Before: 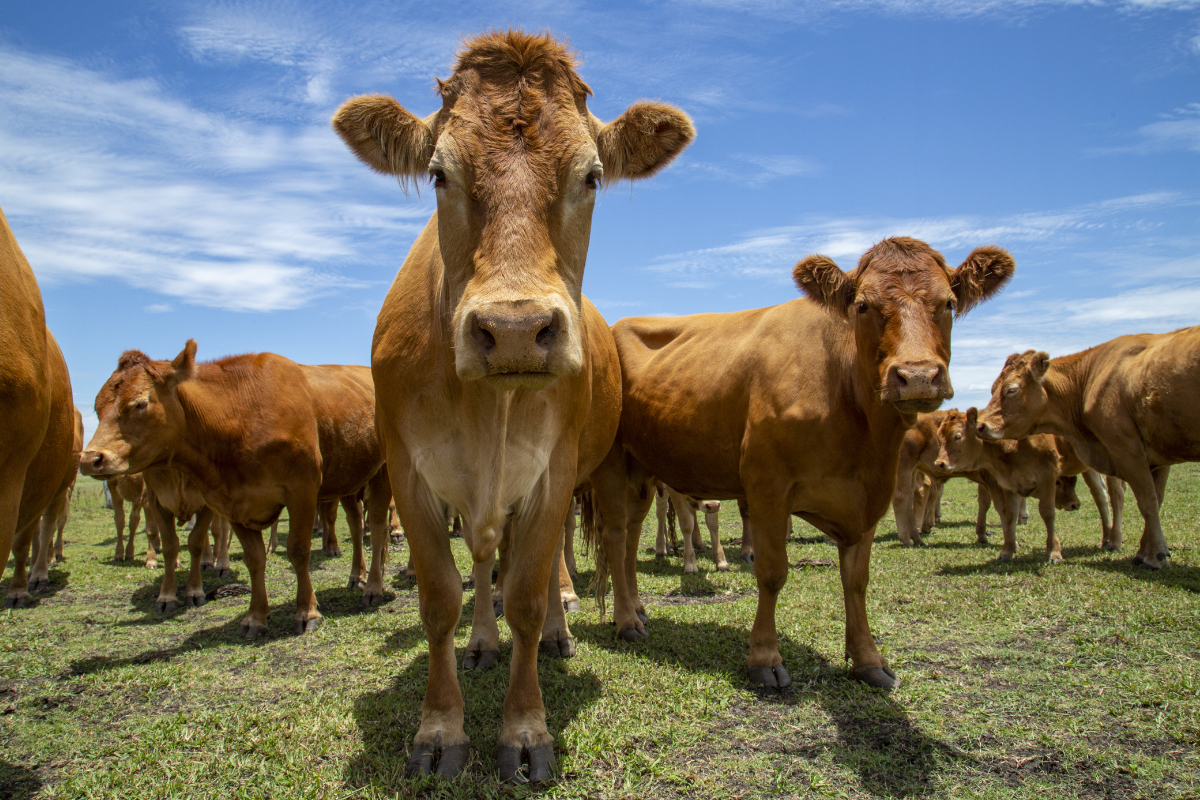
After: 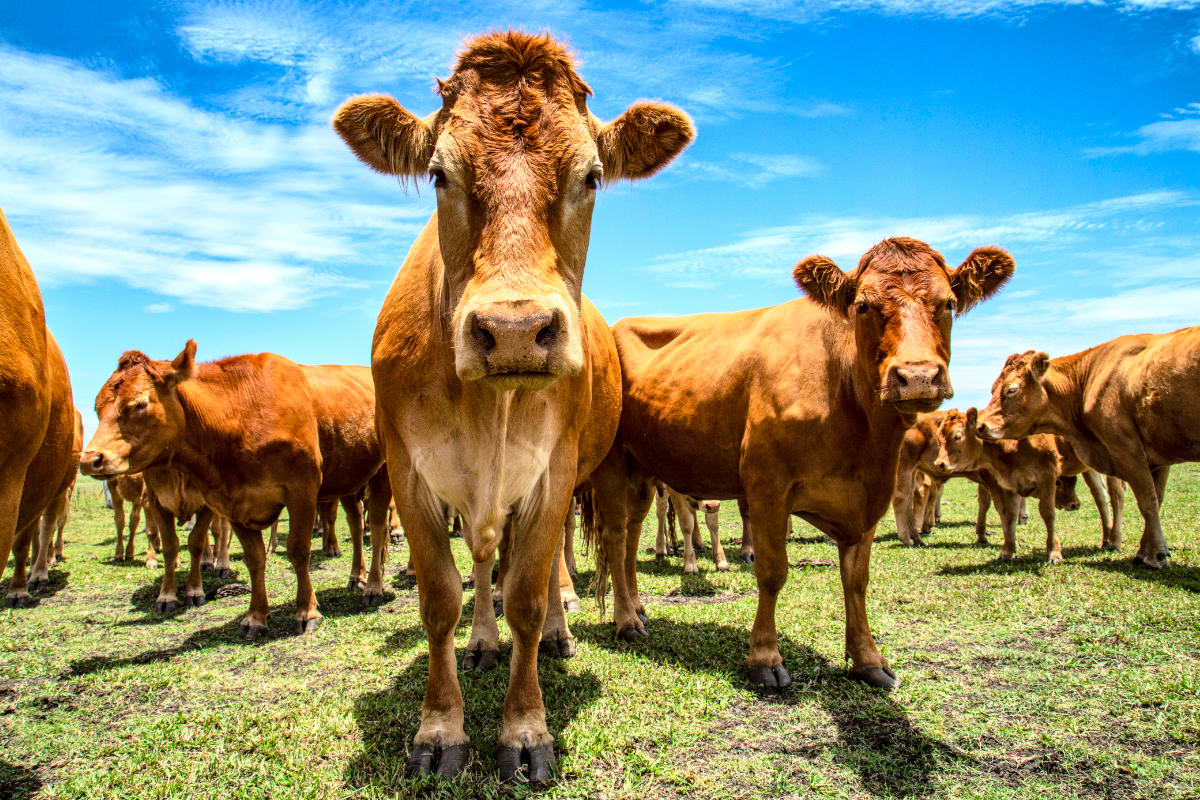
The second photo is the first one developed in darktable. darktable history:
local contrast: on, module defaults
shadows and highlights: radius 107.98, shadows 23.33, highlights -58.4, low approximation 0.01, soften with gaussian
exposure: exposure 0.215 EV, compensate exposure bias true, compensate highlight preservation false
base curve: curves: ch0 [(0, 0) (0.028, 0.03) (0.121, 0.232) (0.46, 0.748) (0.859, 0.968) (1, 1)]
